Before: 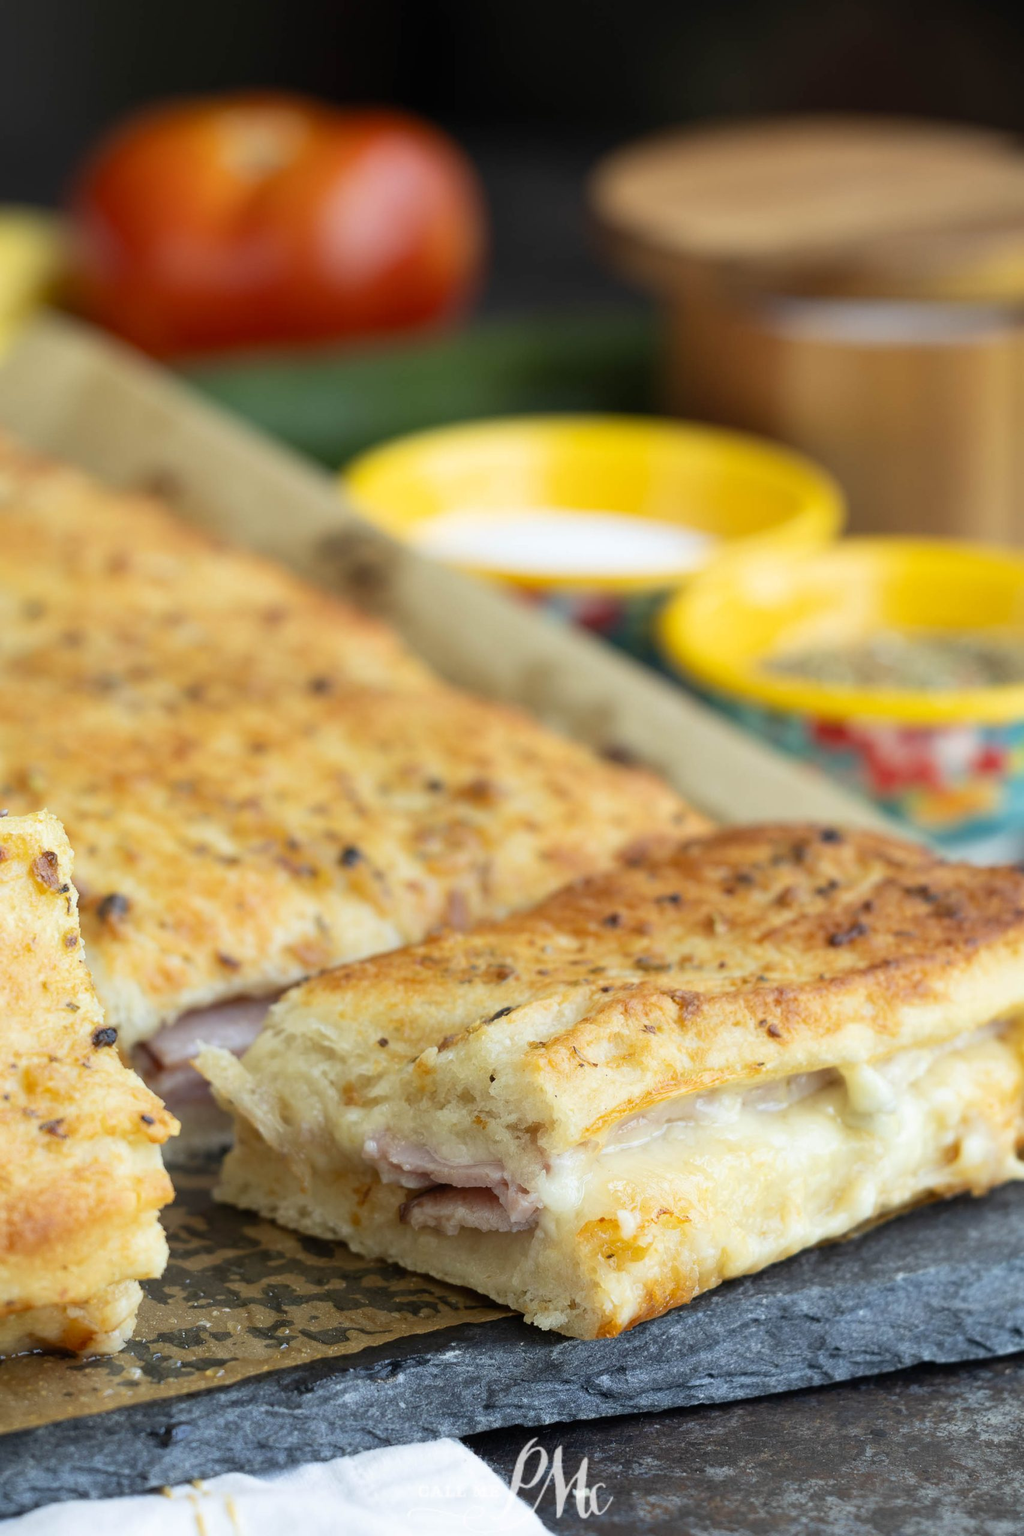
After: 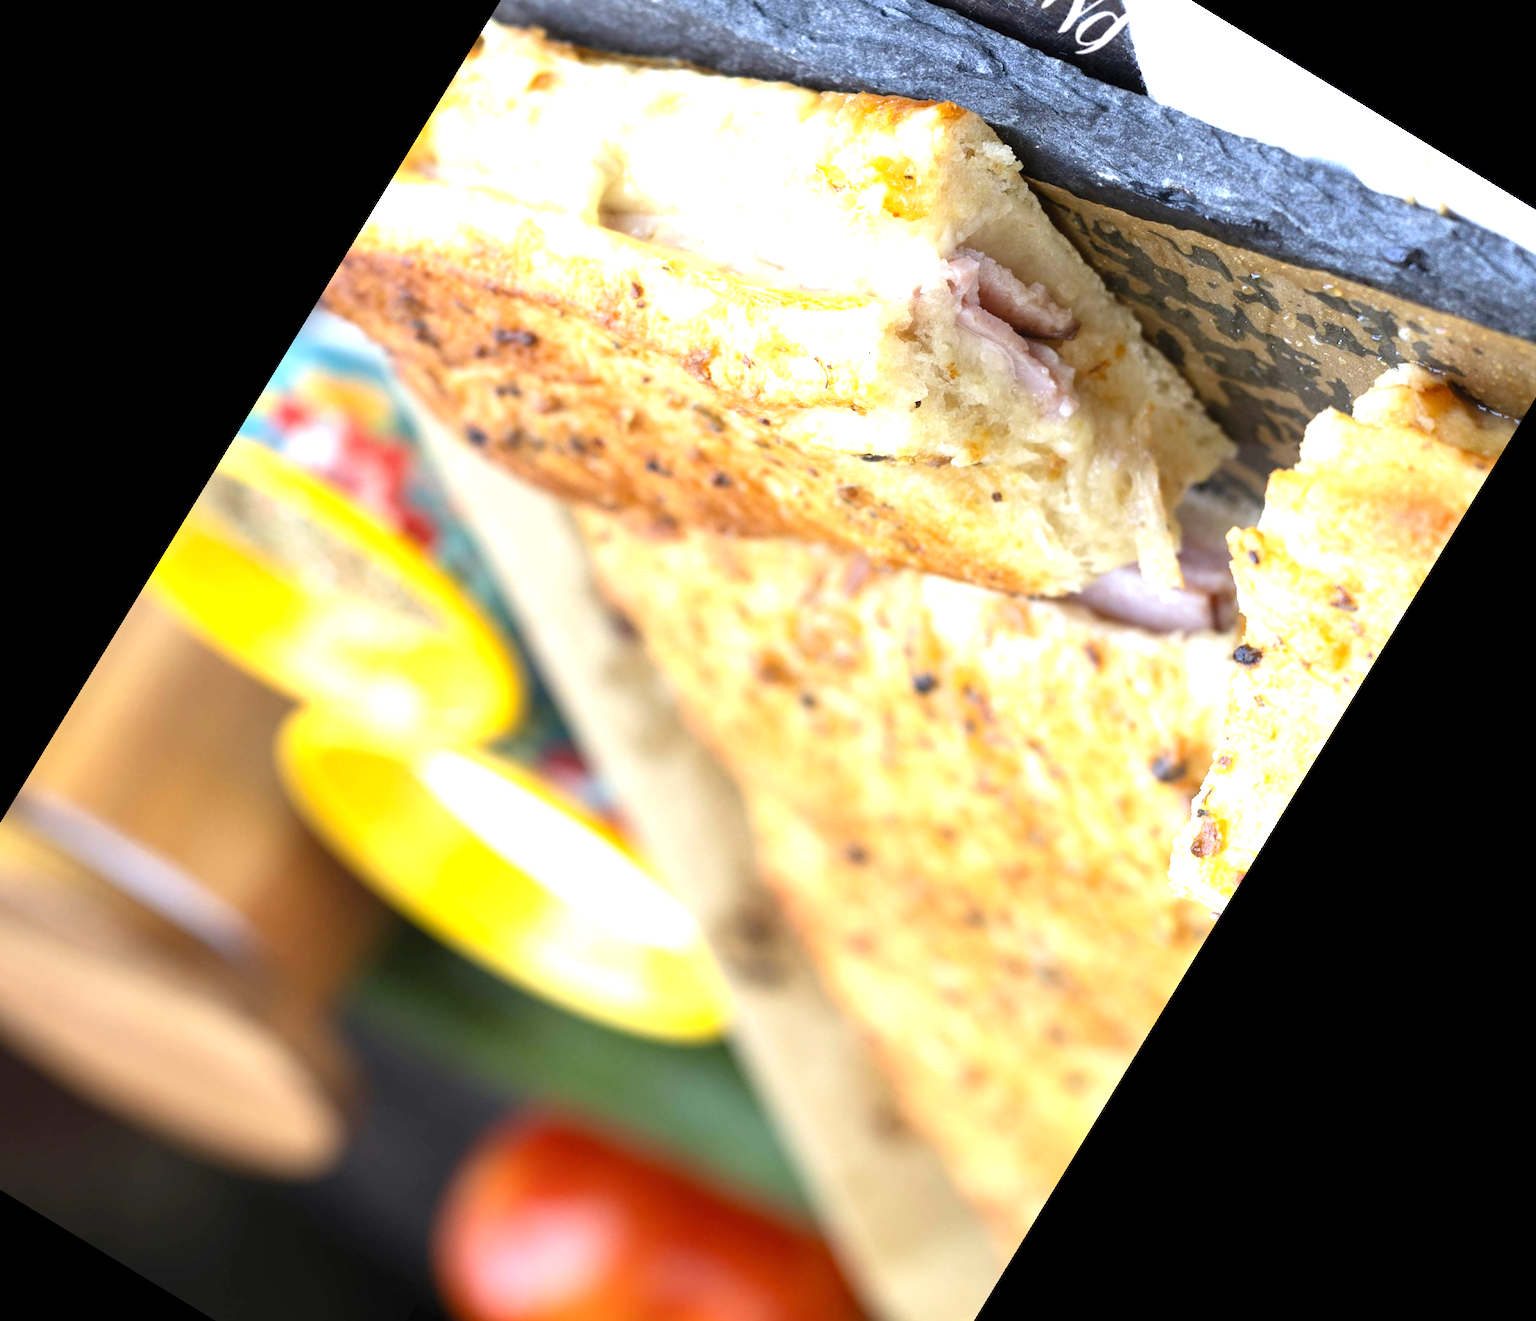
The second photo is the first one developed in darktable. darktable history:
exposure: exposure 1 EV, compensate highlight preservation false
crop and rotate: angle 148.68°, left 9.111%, top 15.603%, right 4.588%, bottom 17.041%
white balance: red 1.004, blue 1.096
